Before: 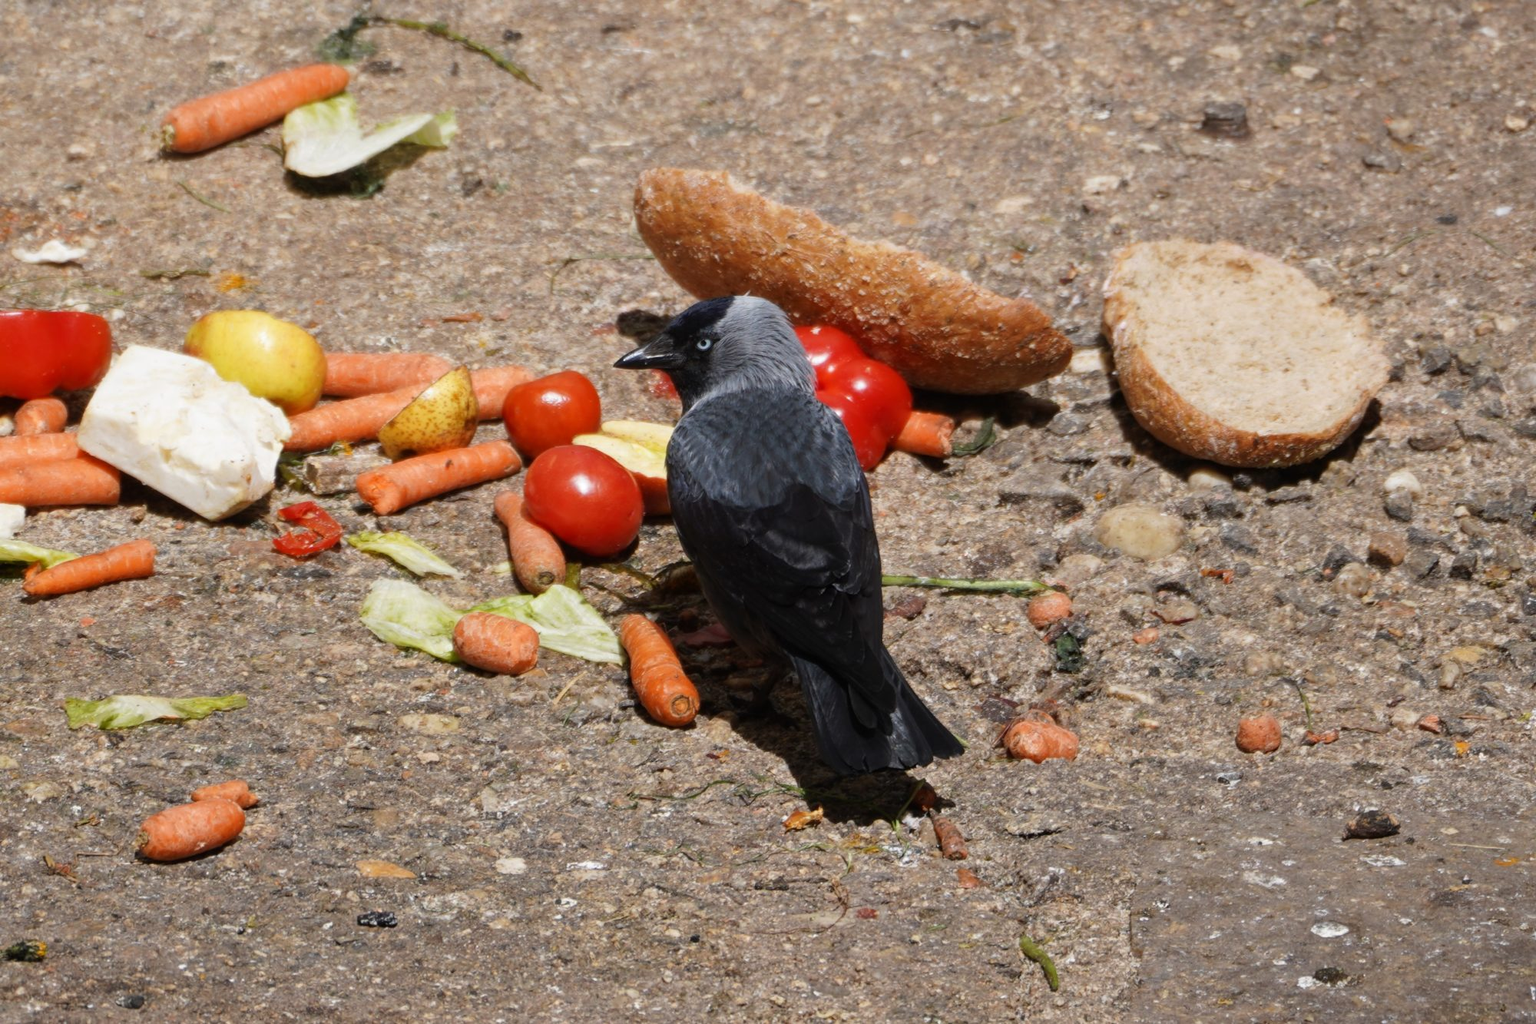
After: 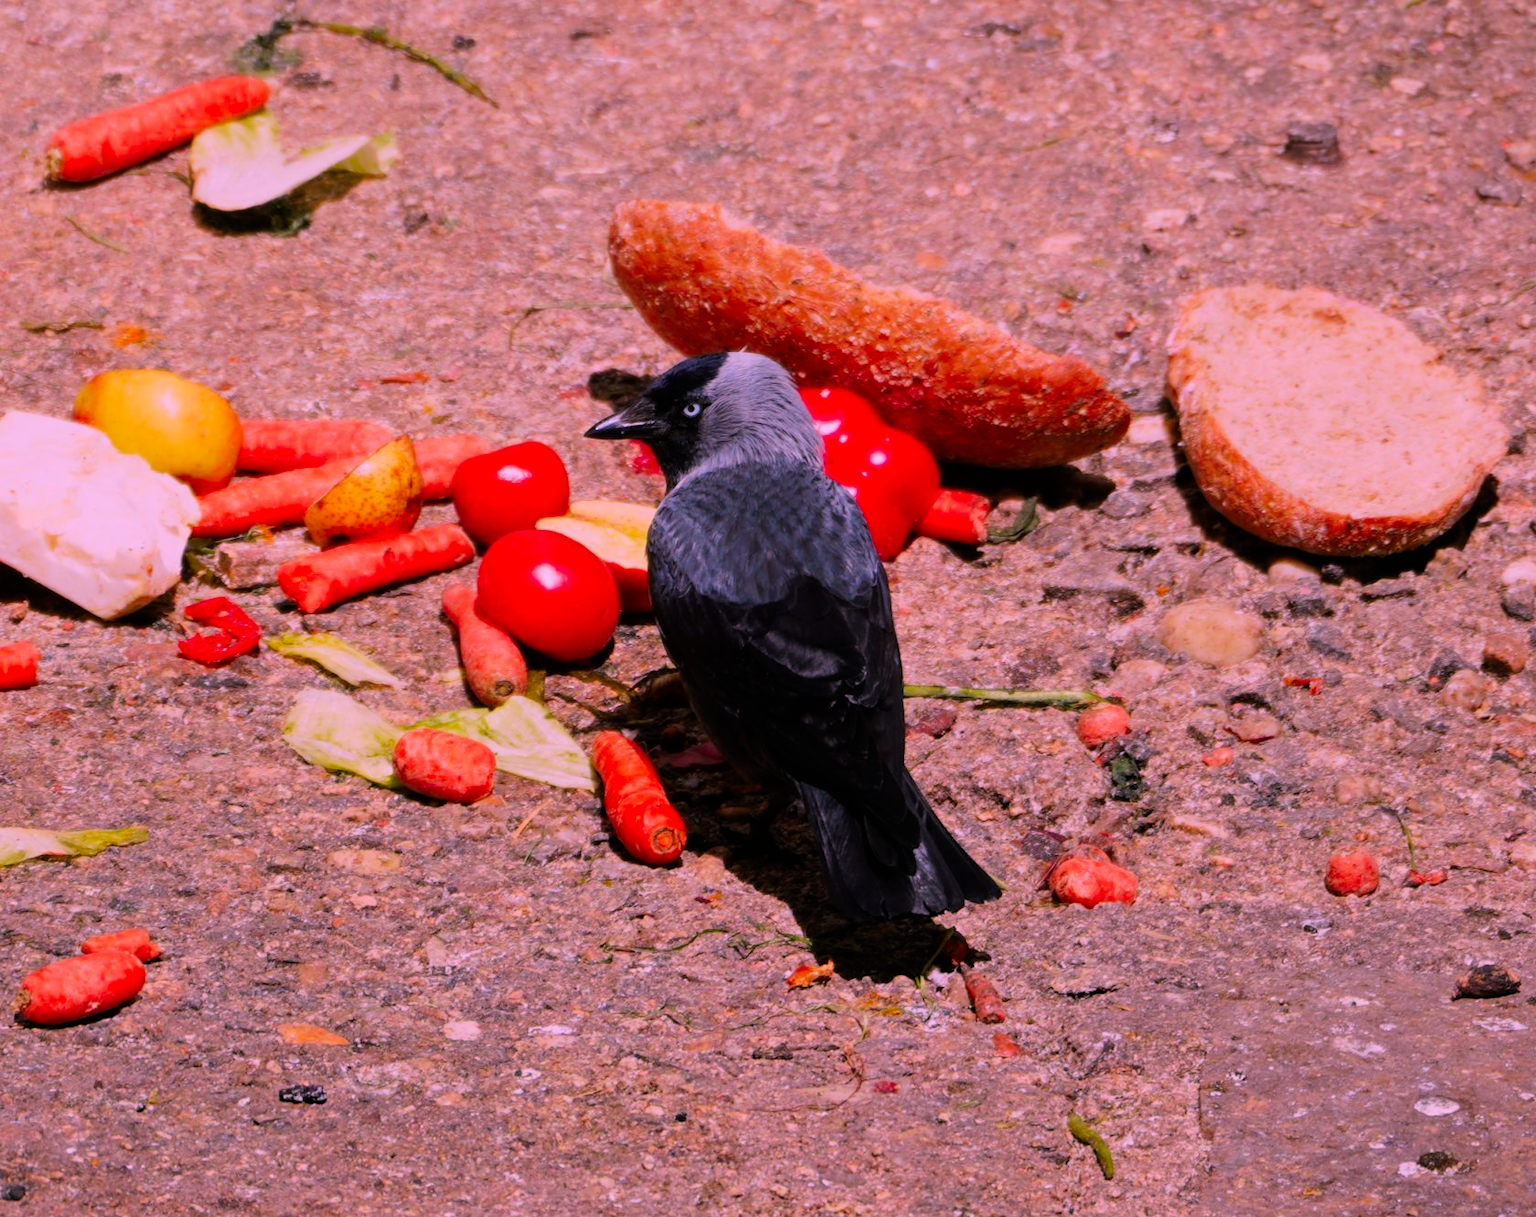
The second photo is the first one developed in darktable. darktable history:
color correction: highlights a* 19.5, highlights b* -11.53, saturation 1.69
crop: left 8.026%, right 7.374%
filmic rgb: black relative exposure -7.65 EV, white relative exposure 4.56 EV, hardness 3.61, color science v6 (2022)
